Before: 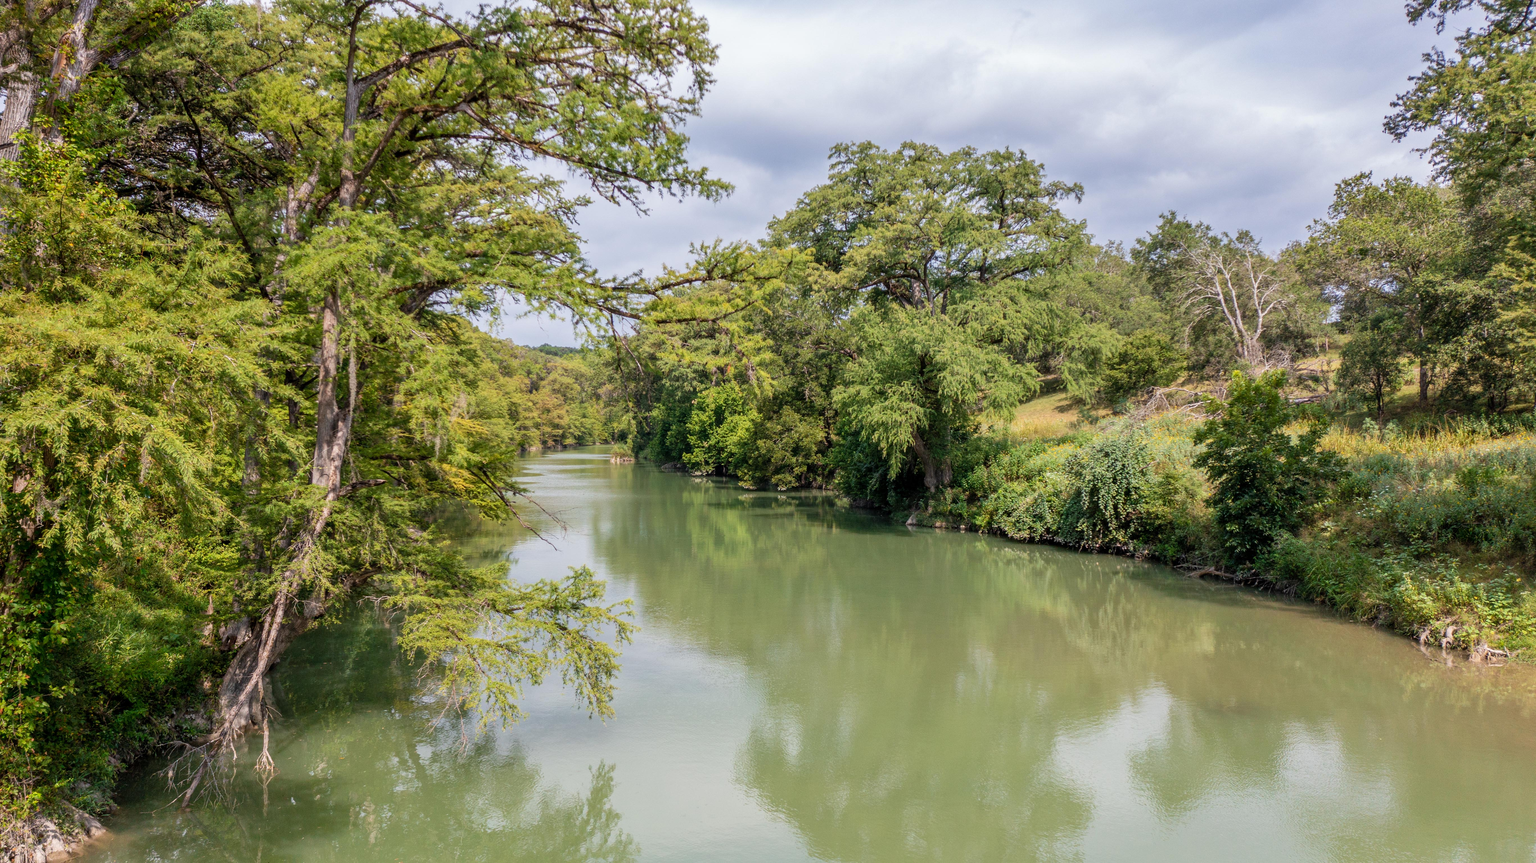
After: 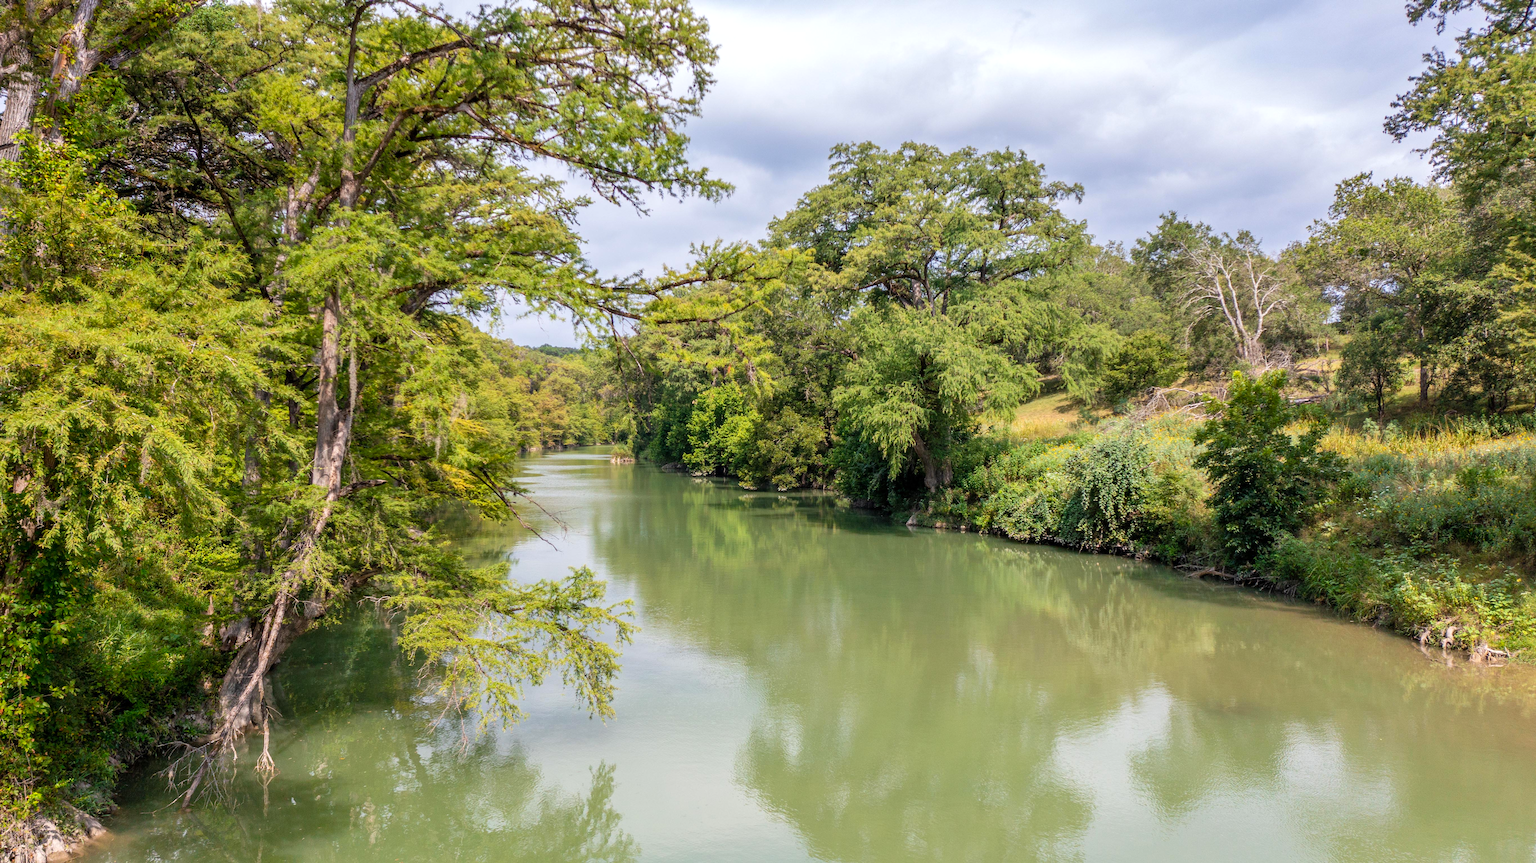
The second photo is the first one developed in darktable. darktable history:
color balance rgb: linear chroma grading › global chroma 8.771%, perceptual saturation grading › global saturation 0.098%
exposure: exposure 0.2 EV, compensate highlight preservation false
